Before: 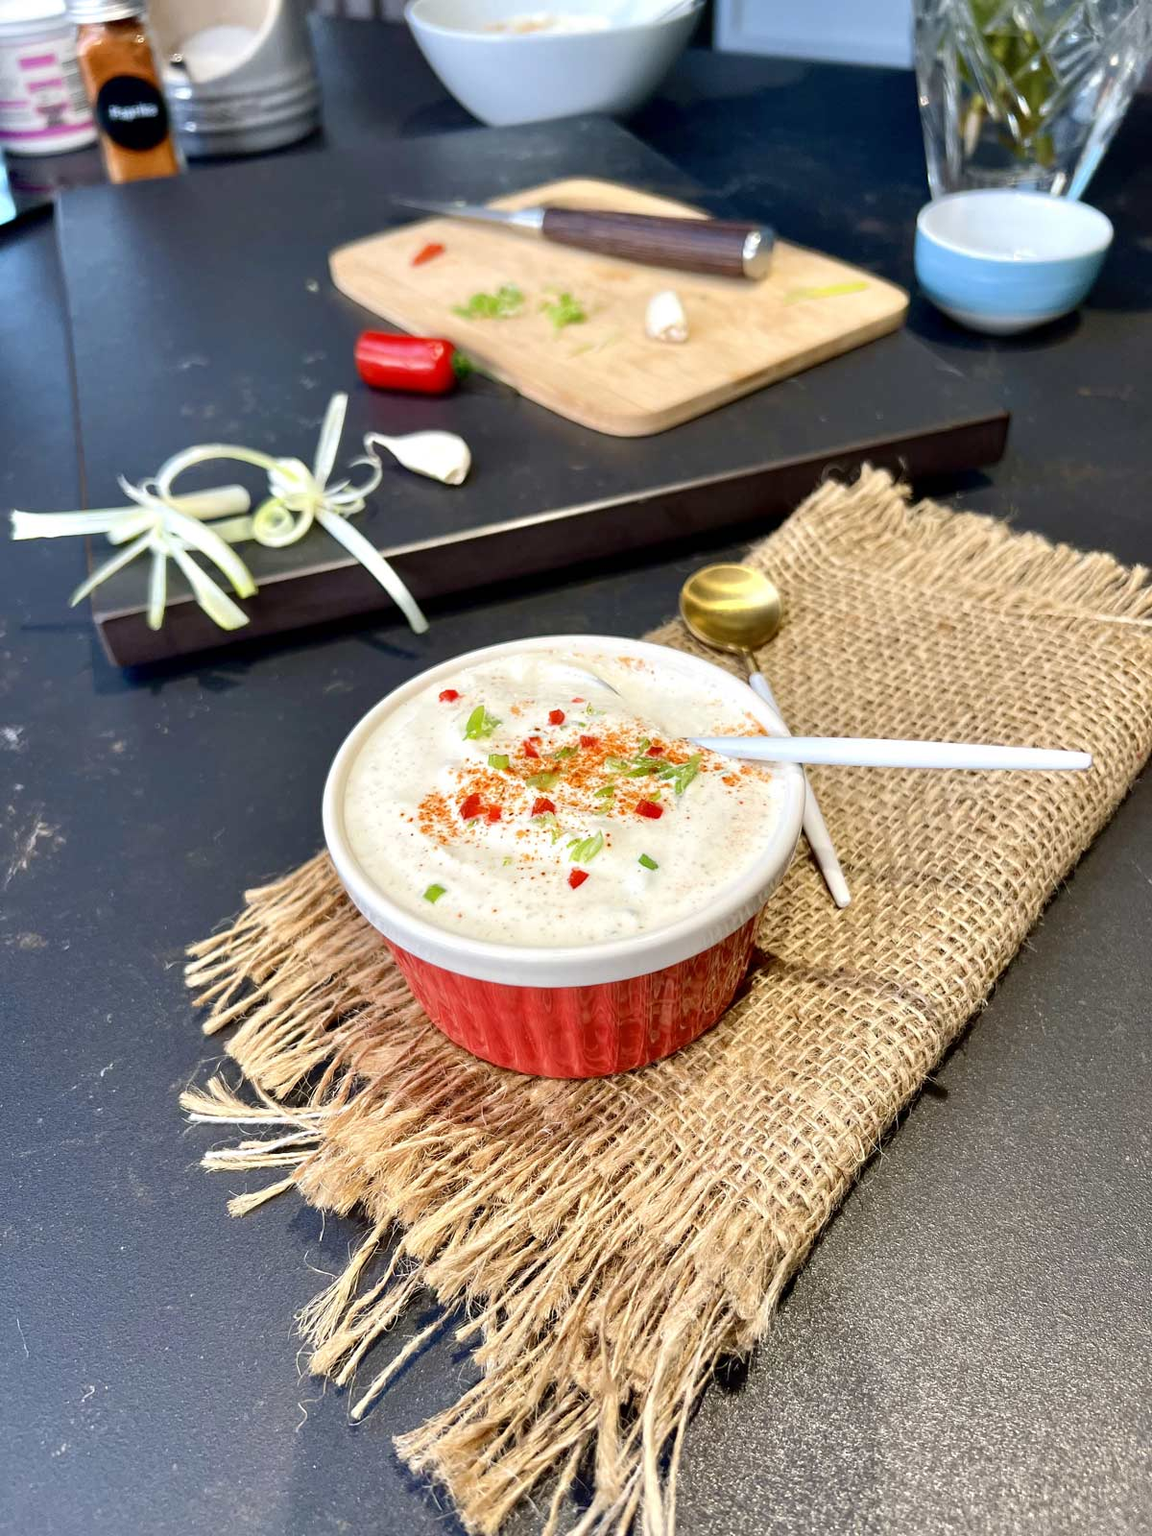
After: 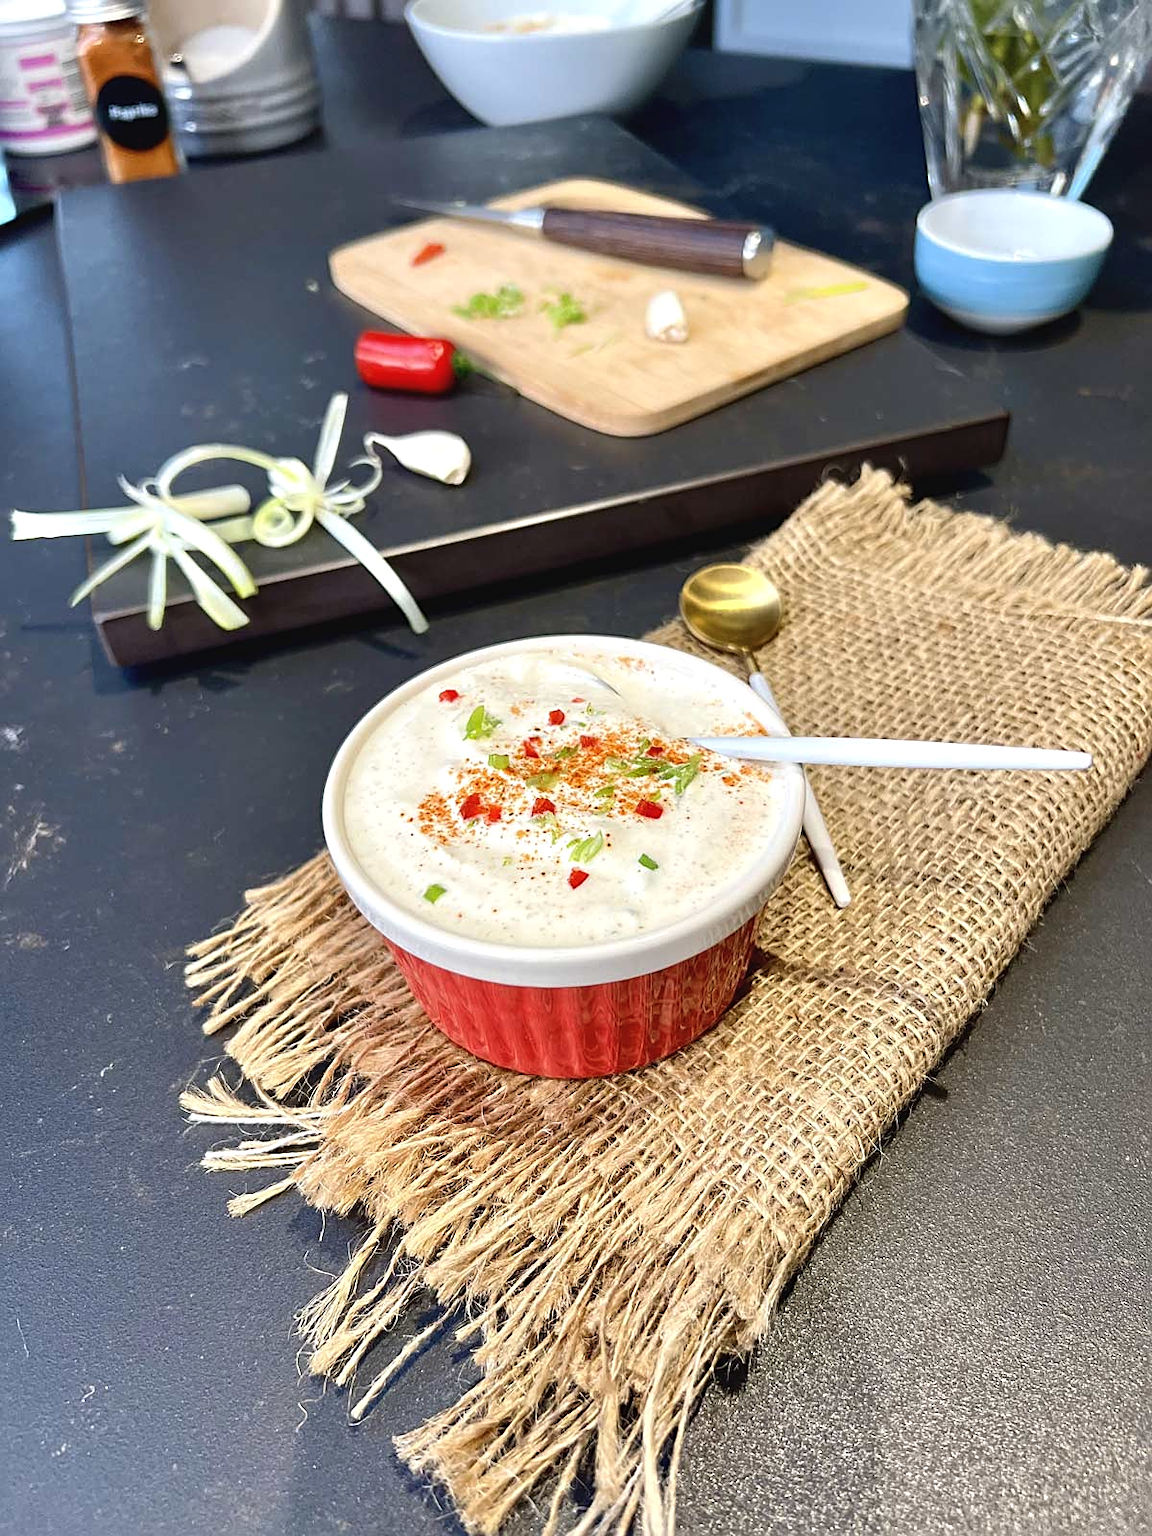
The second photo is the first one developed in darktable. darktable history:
sharpen: on, module defaults
exposure: black level correction -0.003, exposure 0.044 EV, compensate highlight preservation false
